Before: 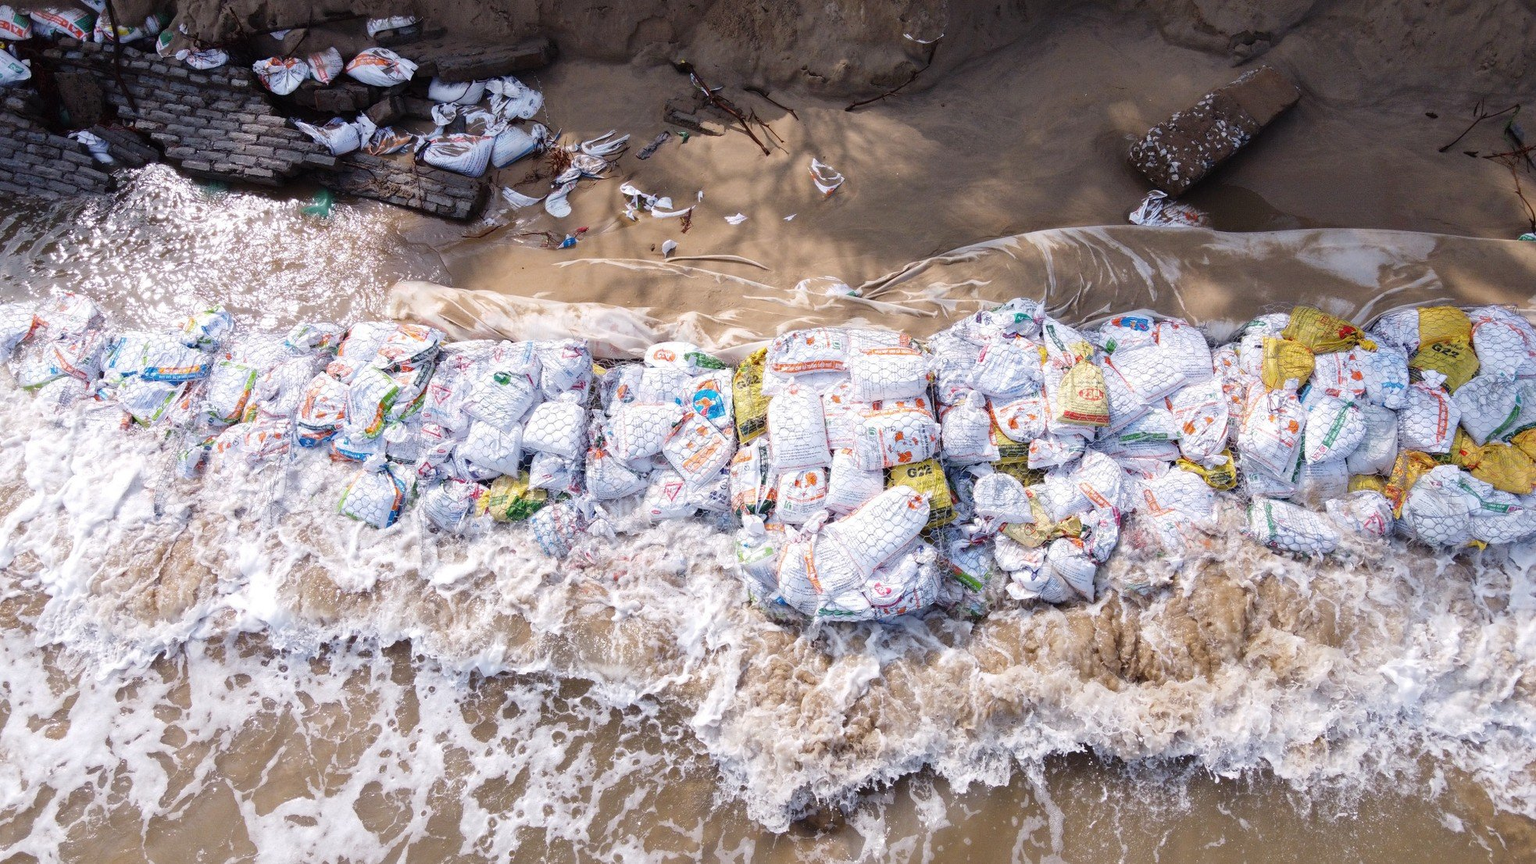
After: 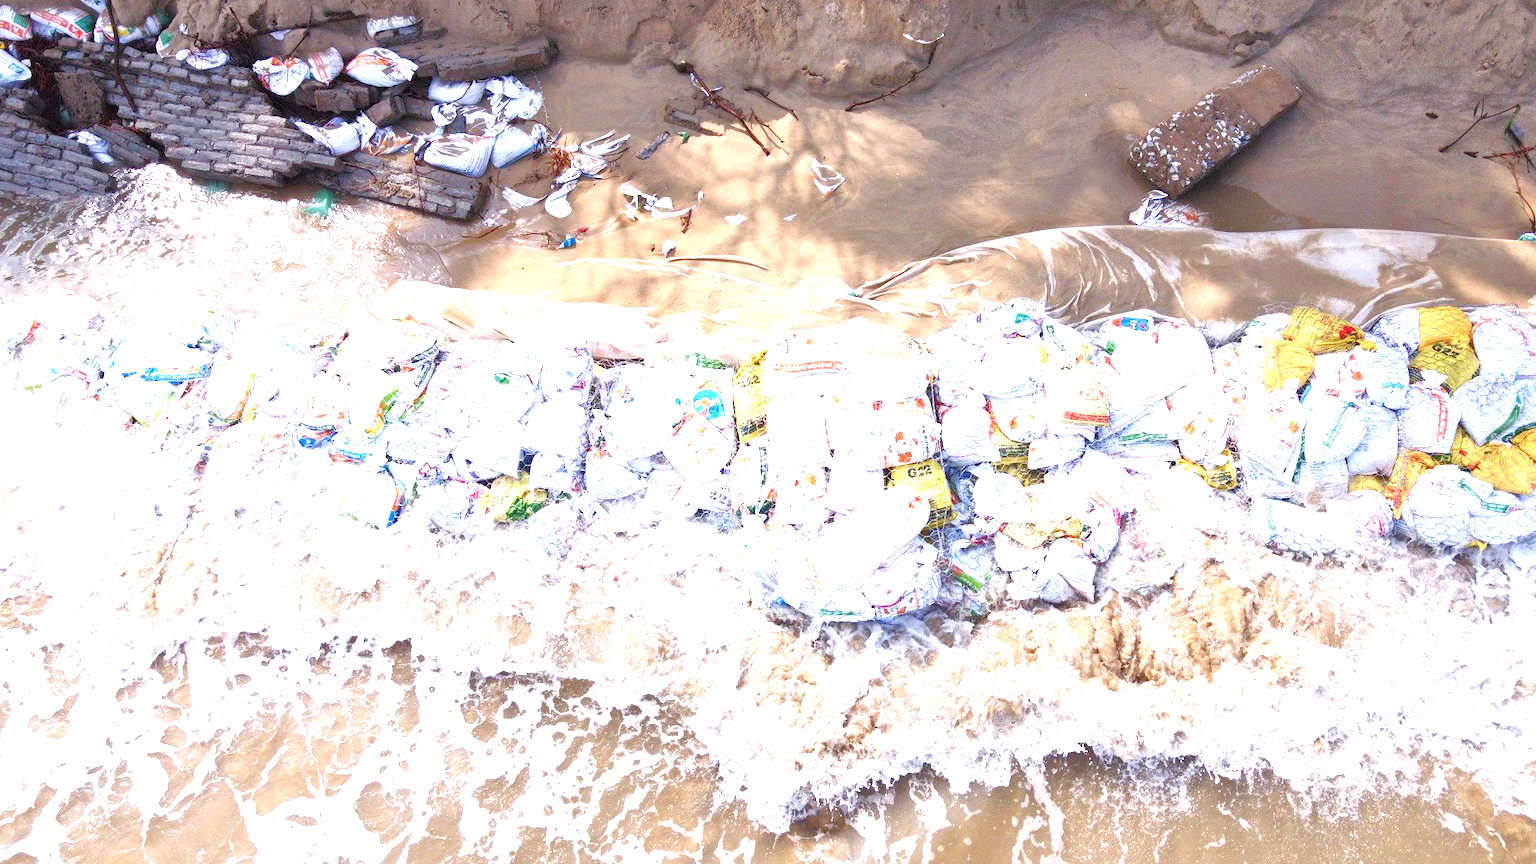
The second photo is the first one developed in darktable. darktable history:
tone equalizer: -7 EV 0.155 EV, -6 EV 0.616 EV, -5 EV 1.19 EV, -4 EV 1.3 EV, -3 EV 1.13 EV, -2 EV 0.6 EV, -1 EV 0.156 EV, mask exposure compensation -0.487 EV
exposure: black level correction 0, exposure 1.467 EV, compensate highlight preservation false
color balance rgb: perceptual saturation grading › global saturation 0.775%, perceptual saturation grading › highlights -15.879%, perceptual saturation grading › shadows 24.358%, global vibrance 20%
